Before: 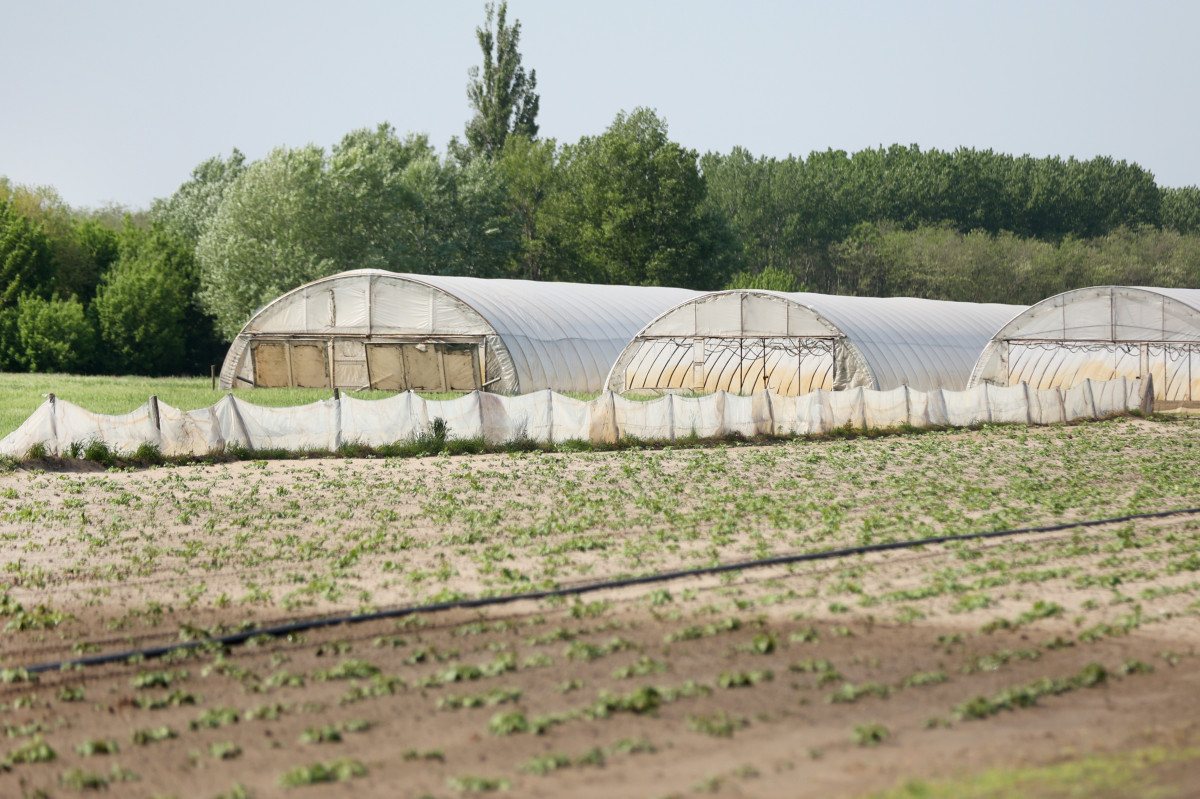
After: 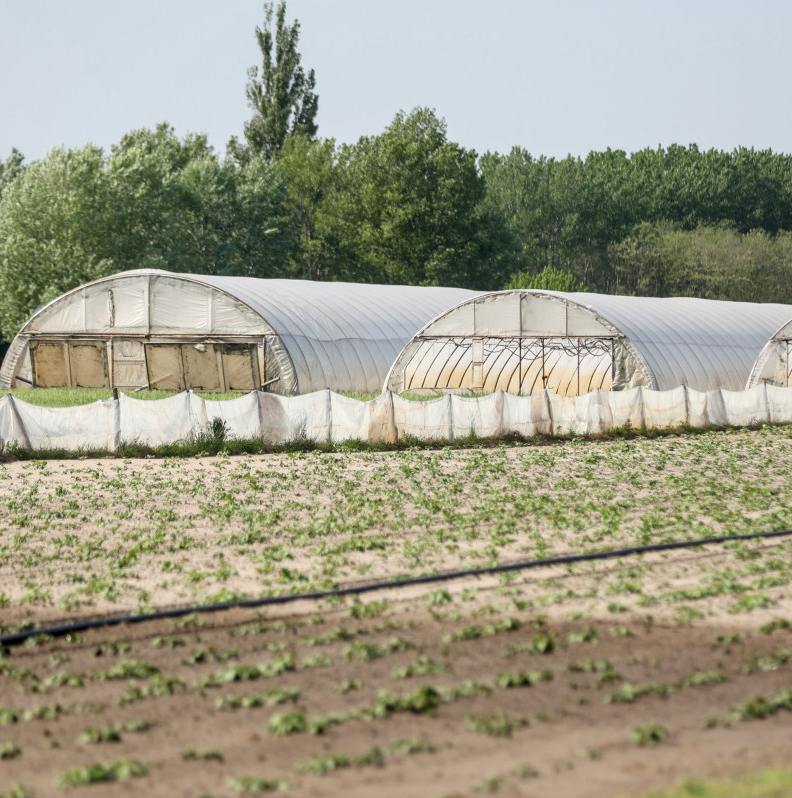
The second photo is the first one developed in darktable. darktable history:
crop and rotate: left 18.442%, right 15.508%
white balance: emerald 1
local contrast: on, module defaults
